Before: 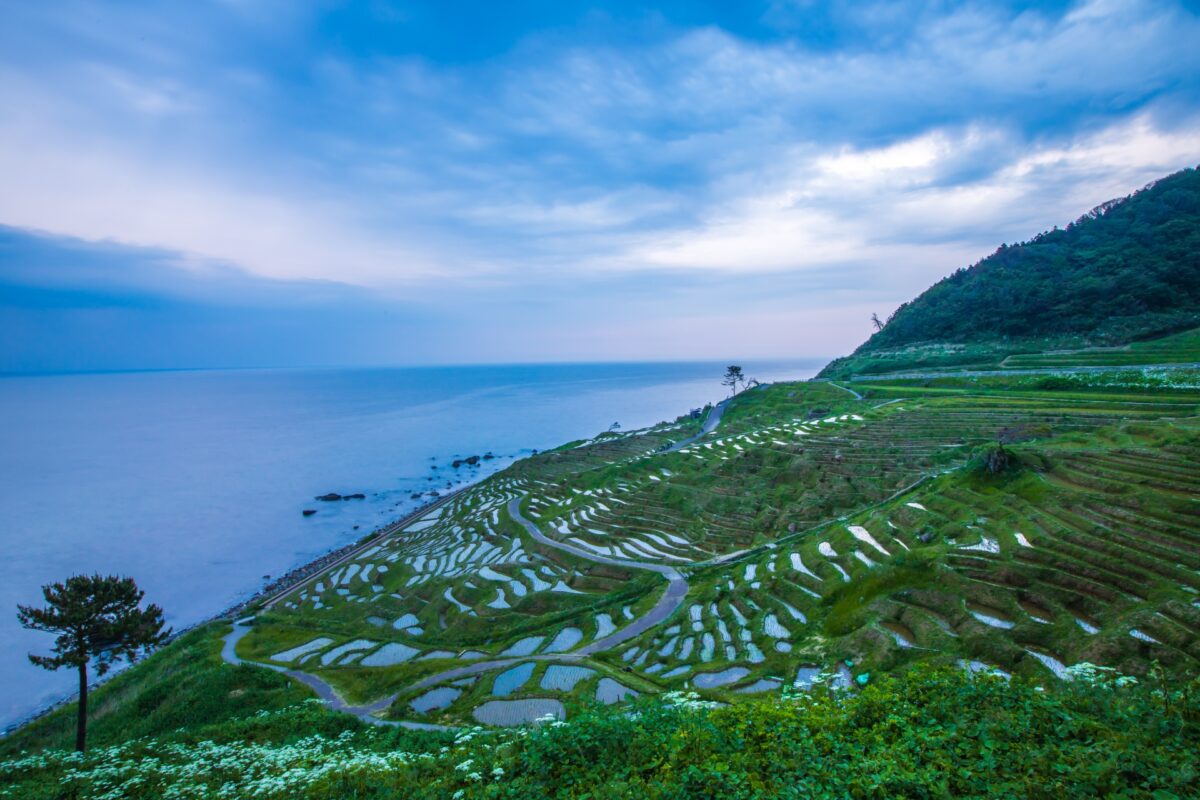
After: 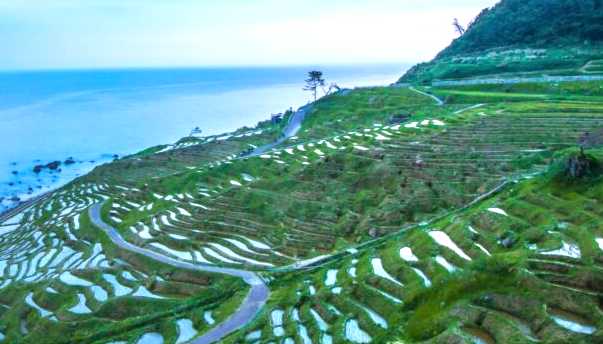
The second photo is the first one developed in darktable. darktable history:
exposure: black level correction 0, exposure 0.5 EV, compensate exposure bias true, compensate highlight preservation false
crop: left 34.919%, top 36.973%, right 14.796%, bottom 20.014%
tone equalizer: -8 EV -0.407 EV, -7 EV -0.379 EV, -6 EV -0.361 EV, -5 EV -0.255 EV, -3 EV 0.211 EV, -2 EV 0.34 EV, -1 EV 0.387 EV, +0 EV 0.386 EV
